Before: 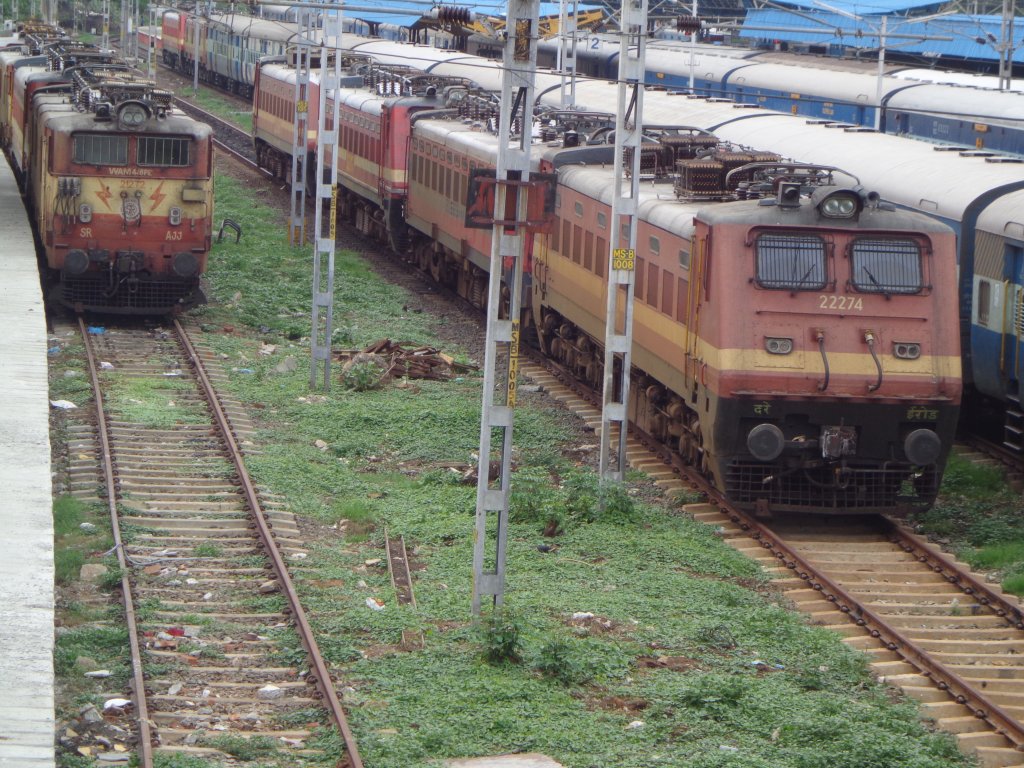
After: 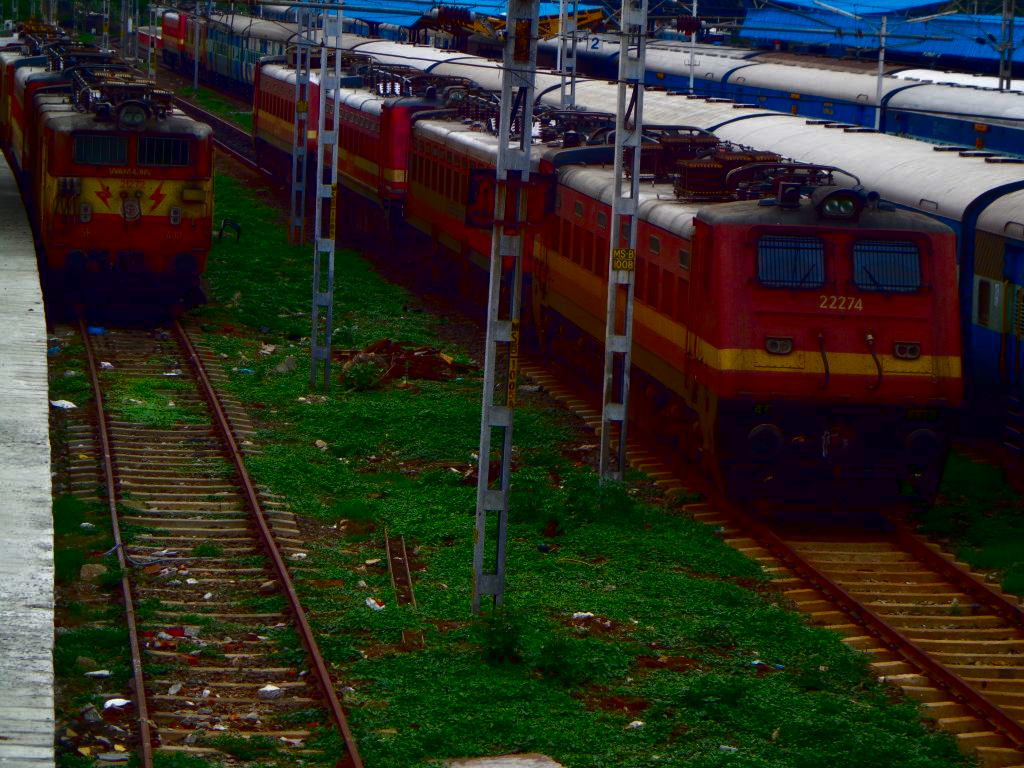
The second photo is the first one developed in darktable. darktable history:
contrast brightness saturation: brightness -0.98, saturation 0.988
